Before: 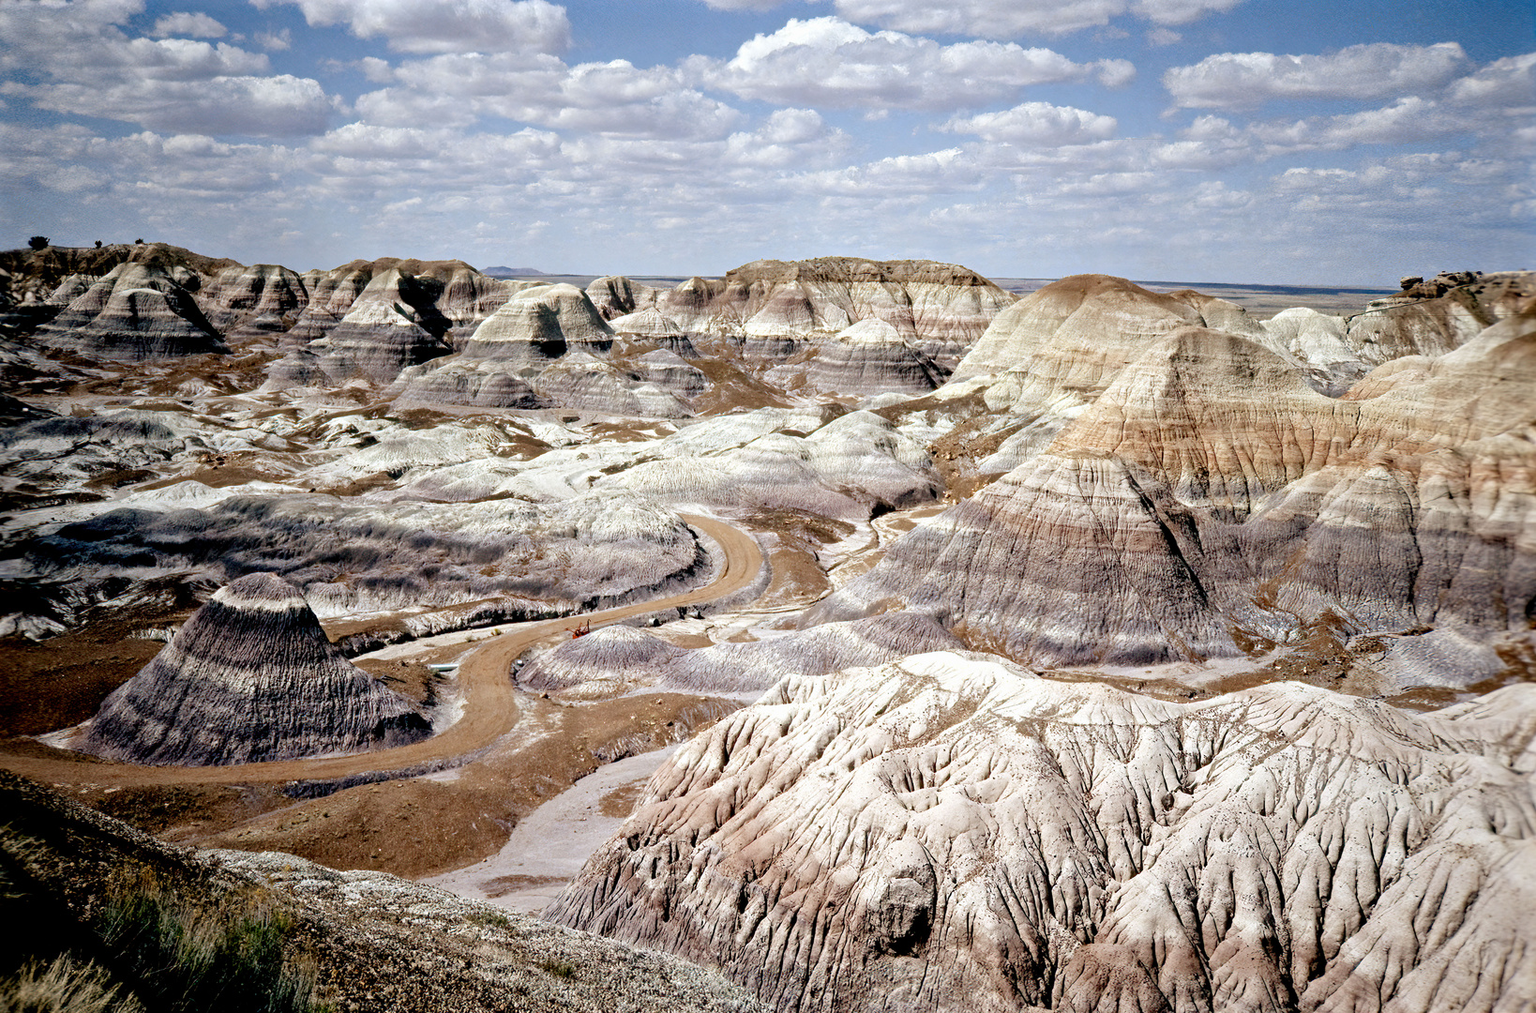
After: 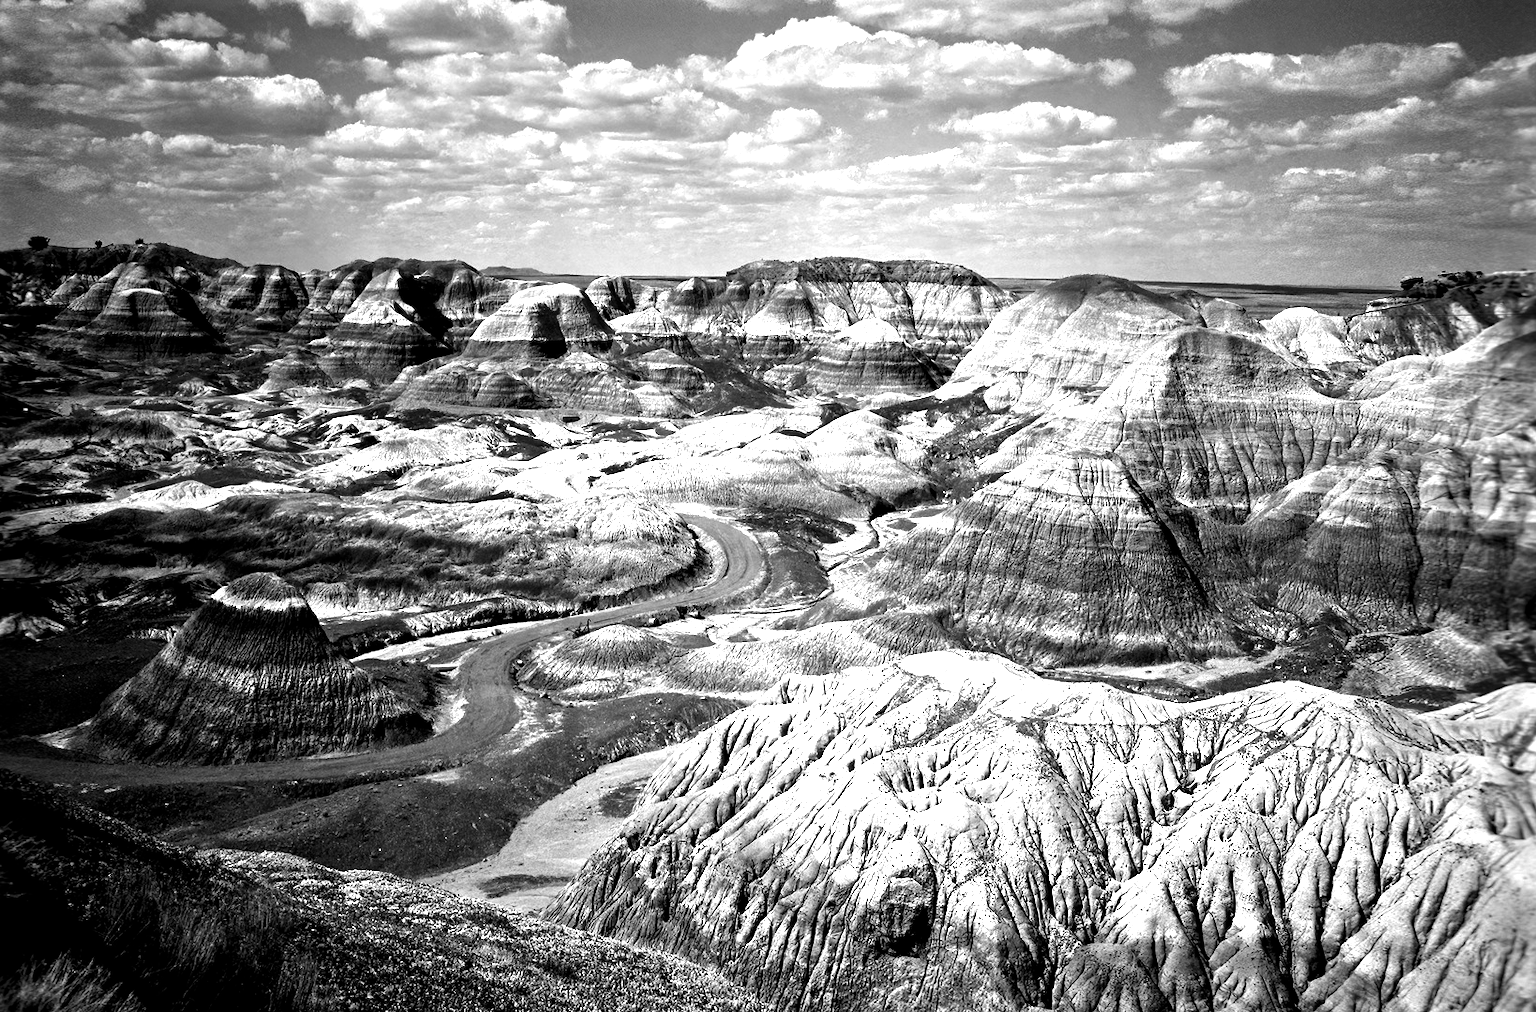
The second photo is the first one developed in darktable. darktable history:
exposure: black level correction 0, exposure 0.7 EV, compensate exposure bias true, compensate highlight preservation false
contrast brightness saturation: contrast -0.03, brightness -0.59, saturation -1
